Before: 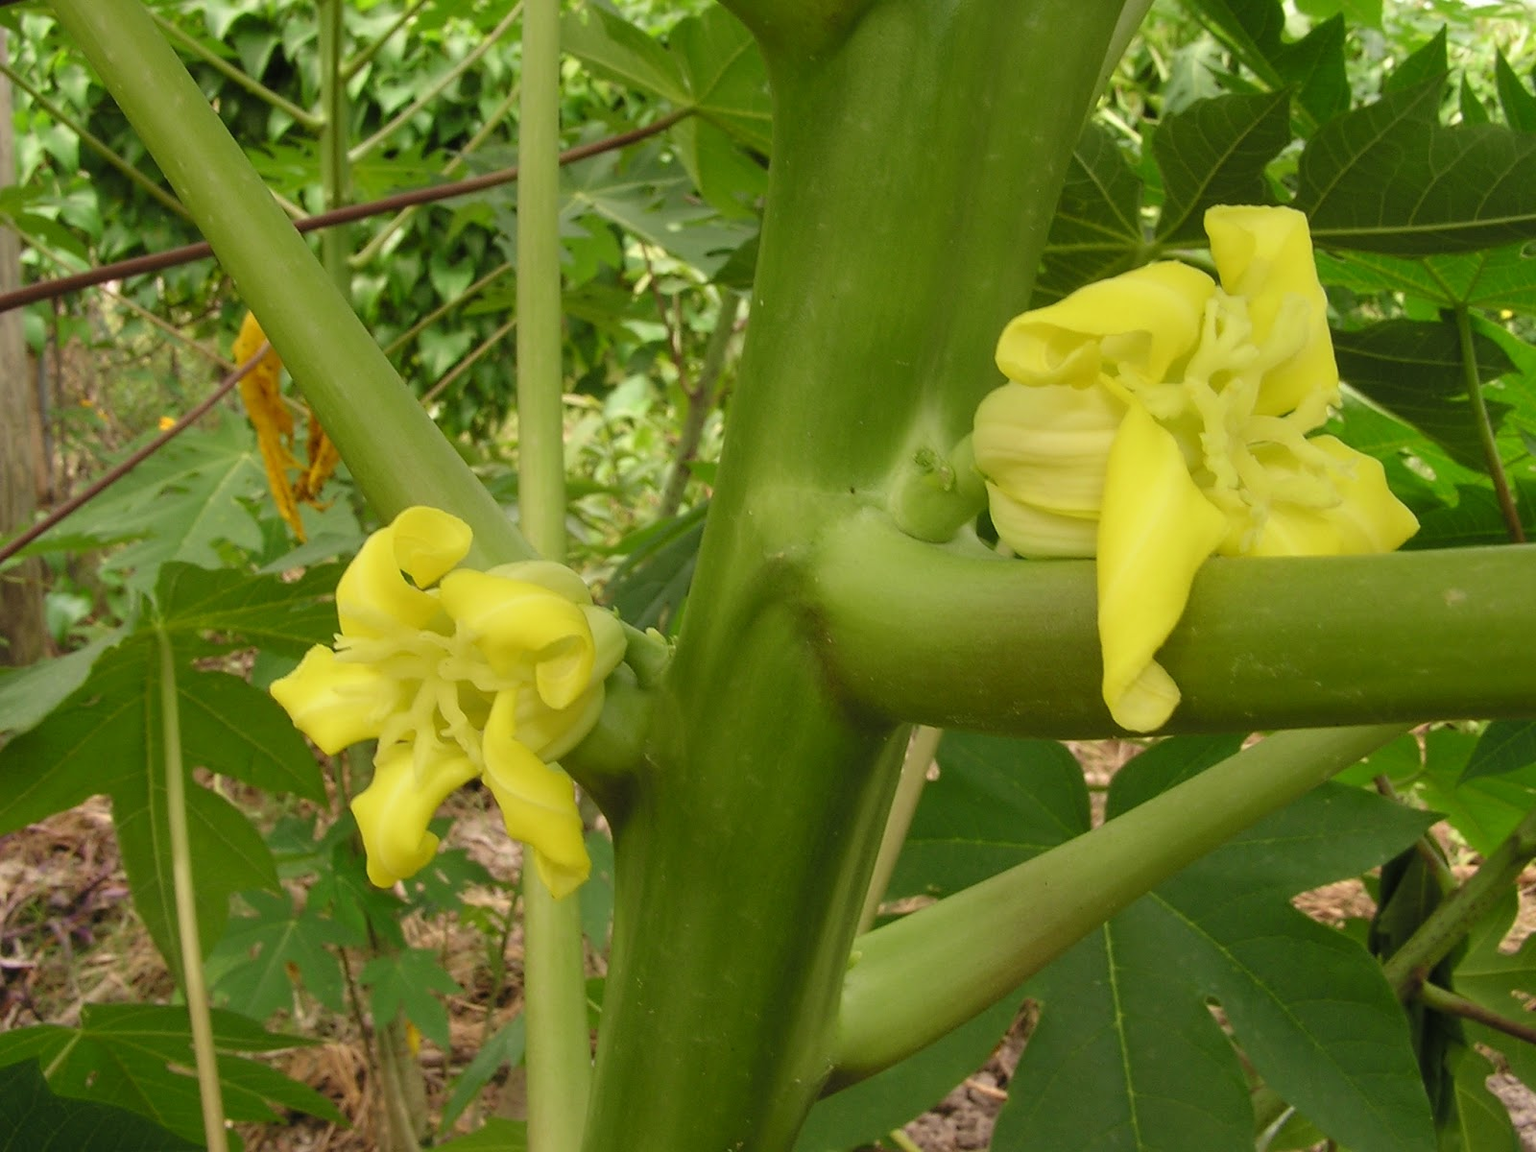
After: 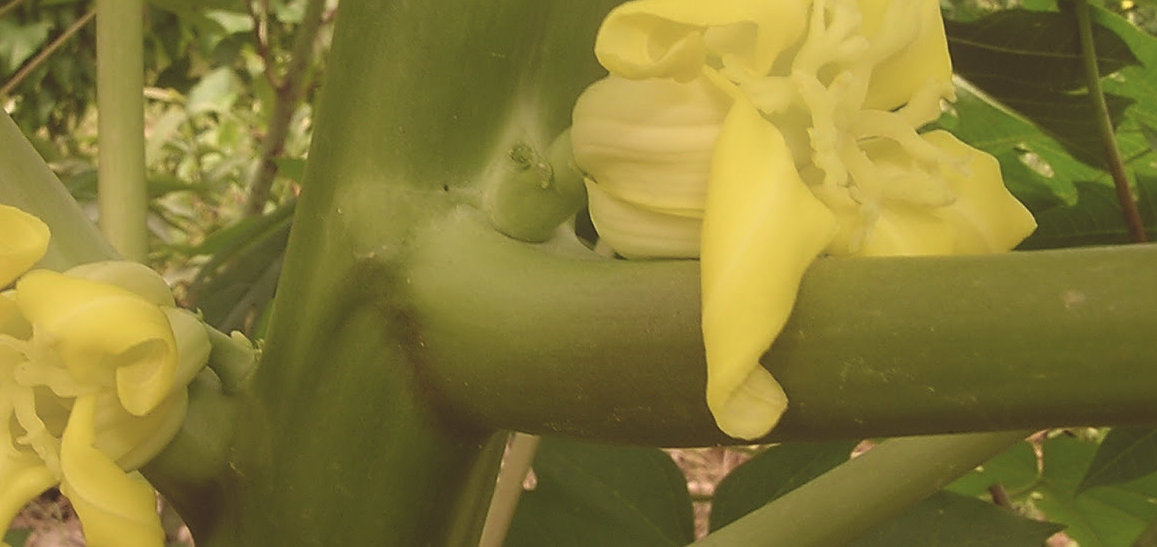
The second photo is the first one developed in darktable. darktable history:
tone curve: curves: ch0 [(0, 0) (0.915, 0.89) (1, 1)], color space Lab, independent channels, preserve colors none
exposure: black level correction -0.025, exposure -0.118 EV, compensate highlight preservation false
color correction: highlights a* 10.22, highlights b* 9.65, shadows a* 8.41, shadows b* 7.57, saturation 0.79
shadows and highlights: shadows -41.36, highlights 64.25, soften with gaussian
crop and rotate: left 27.678%, top 26.968%, bottom 27.415%
sharpen: on, module defaults
